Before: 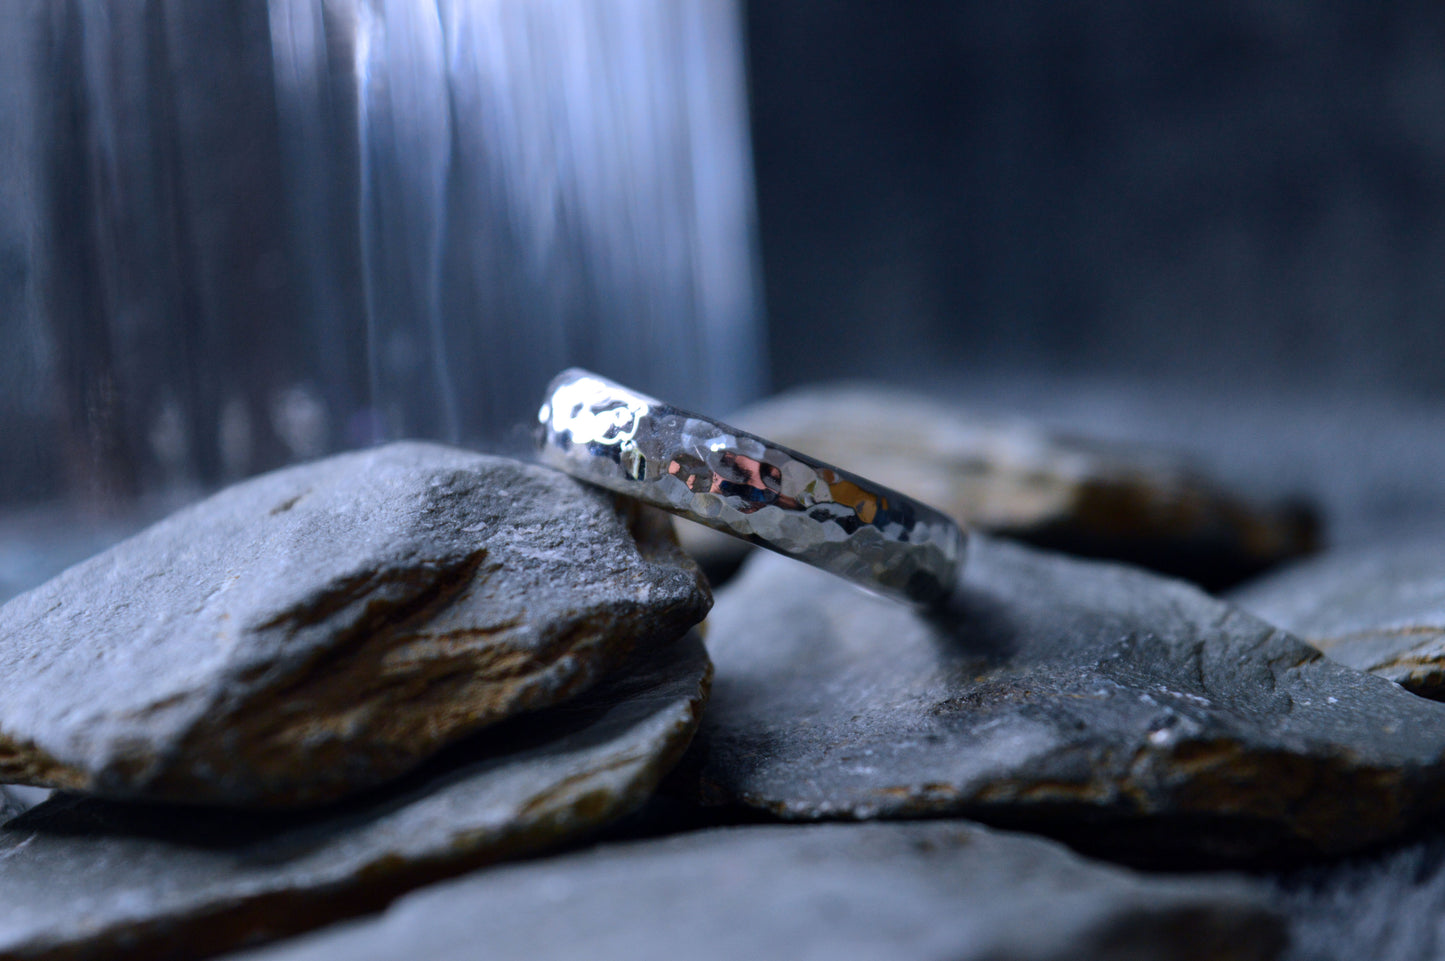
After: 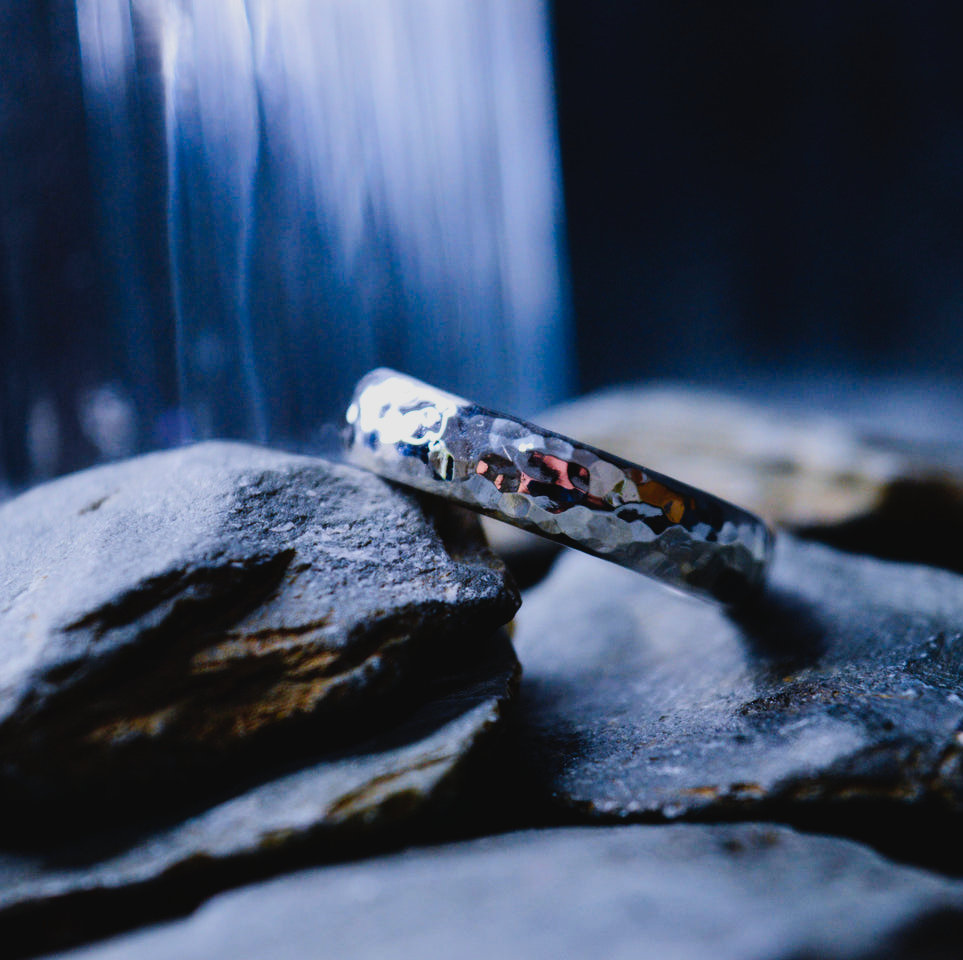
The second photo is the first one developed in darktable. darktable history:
crop and rotate: left 13.336%, right 19.978%
filmic rgb: black relative exposure -7.65 EV, white relative exposure 4.56 EV, hardness 3.61
tone curve: curves: ch0 [(0, 0.031) (0.139, 0.084) (0.311, 0.278) (0.495, 0.544) (0.718, 0.816) (0.841, 0.909) (1, 0.967)]; ch1 [(0, 0) (0.272, 0.249) (0.388, 0.385) (0.479, 0.456) (0.495, 0.497) (0.538, 0.55) (0.578, 0.595) (0.707, 0.778) (1, 1)]; ch2 [(0, 0) (0.125, 0.089) (0.353, 0.329) (0.443, 0.408) (0.502, 0.495) (0.56, 0.553) (0.608, 0.631) (1, 1)], preserve colors none
color balance rgb: perceptual saturation grading › global saturation 20%, perceptual saturation grading › highlights -24.979%, perceptual saturation grading › shadows 24.674%
